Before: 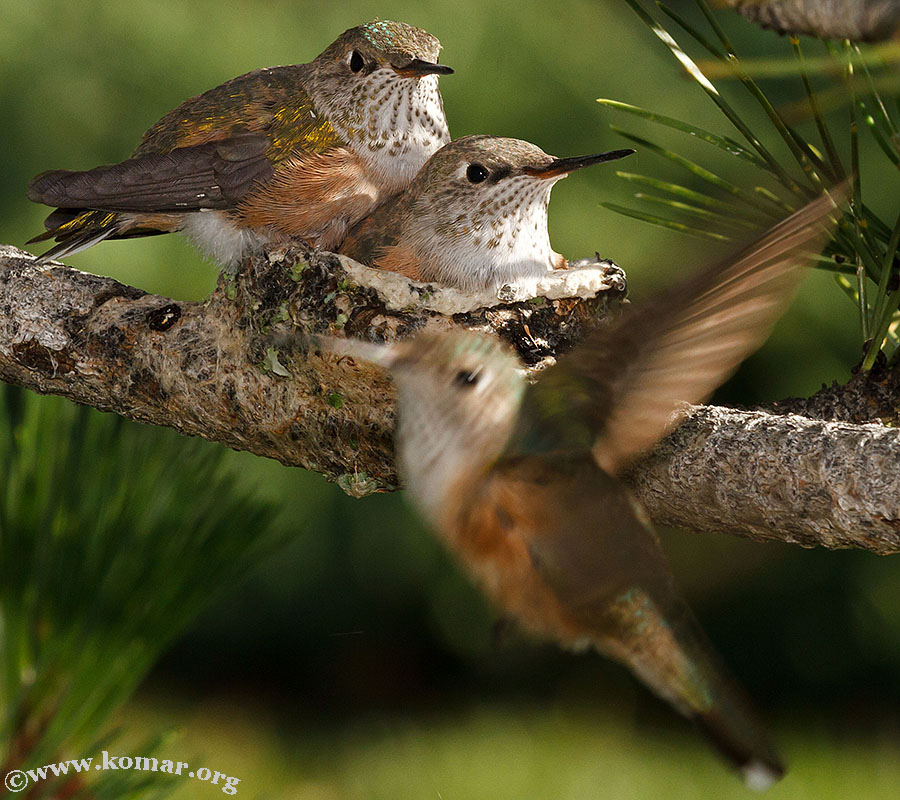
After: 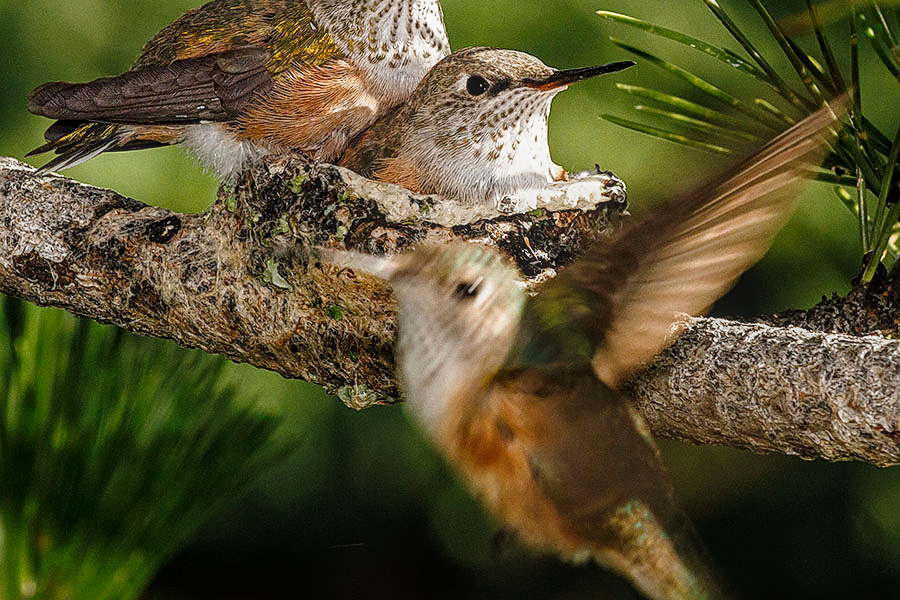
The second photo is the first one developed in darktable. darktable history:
tone curve: curves: ch0 [(0, 0.021) (0.049, 0.044) (0.152, 0.14) (0.328, 0.377) (0.473, 0.543) (0.663, 0.734) (0.84, 0.899) (1, 0.969)]; ch1 [(0, 0) (0.302, 0.331) (0.427, 0.433) (0.472, 0.47) (0.502, 0.503) (0.527, 0.524) (0.564, 0.591) (0.602, 0.632) (0.677, 0.701) (0.859, 0.885) (1, 1)]; ch2 [(0, 0) (0.33, 0.301) (0.447, 0.44) (0.487, 0.496) (0.502, 0.516) (0.535, 0.563) (0.565, 0.6) (0.618, 0.629) (1, 1)], preserve colors none
local contrast: highlights 1%, shadows 7%, detail 134%
crop: top 11.016%, bottom 13.908%
sharpen: on, module defaults
